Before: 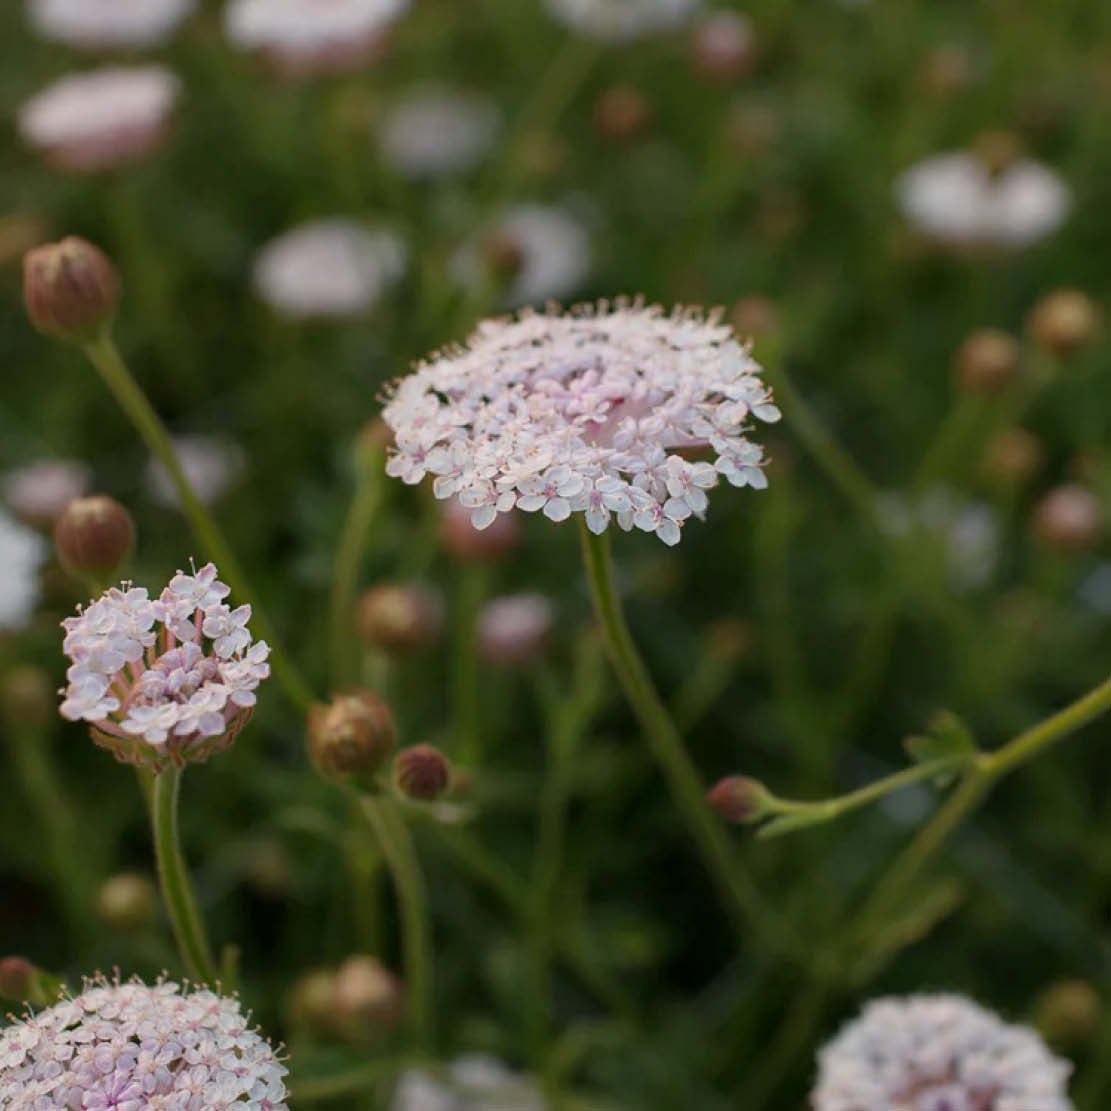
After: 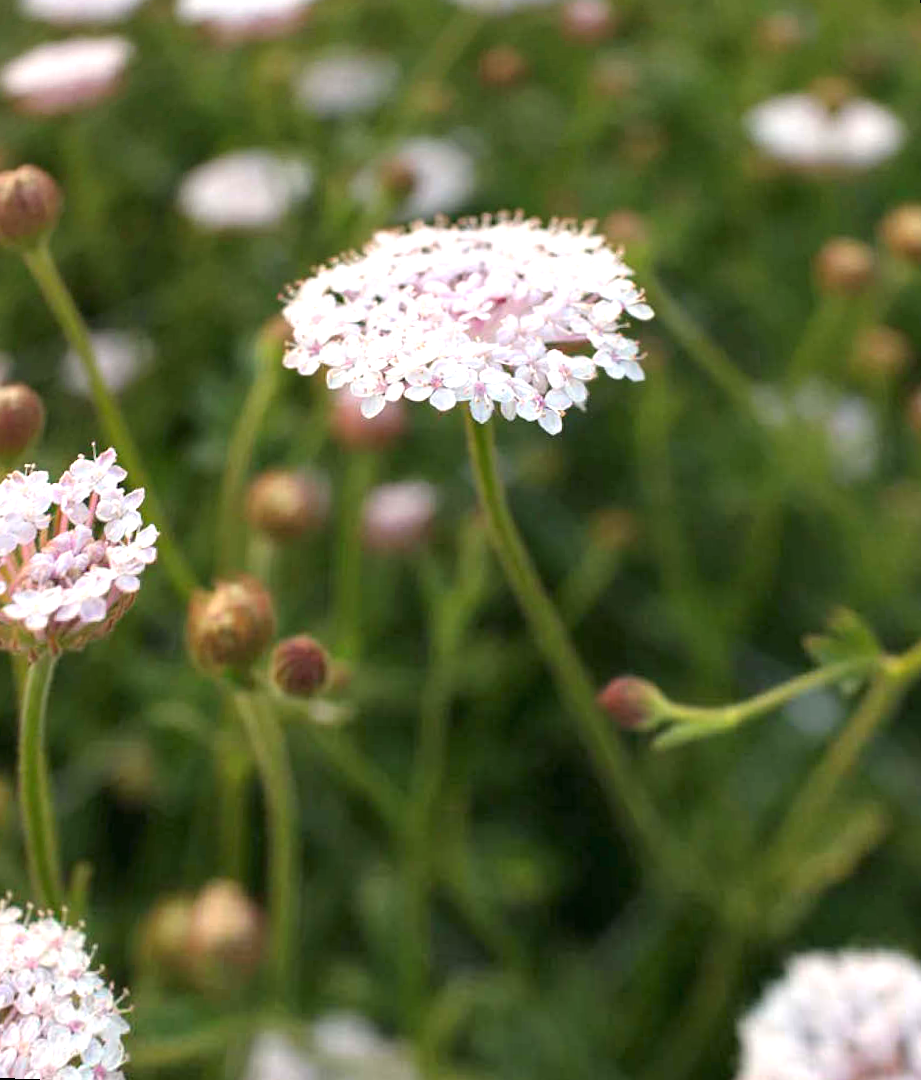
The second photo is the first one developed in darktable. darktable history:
exposure: black level correction 0, exposure 1.1 EV, compensate exposure bias true, compensate highlight preservation false
rotate and perspective: rotation 0.72°, lens shift (vertical) -0.352, lens shift (horizontal) -0.051, crop left 0.152, crop right 0.859, crop top 0.019, crop bottom 0.964
